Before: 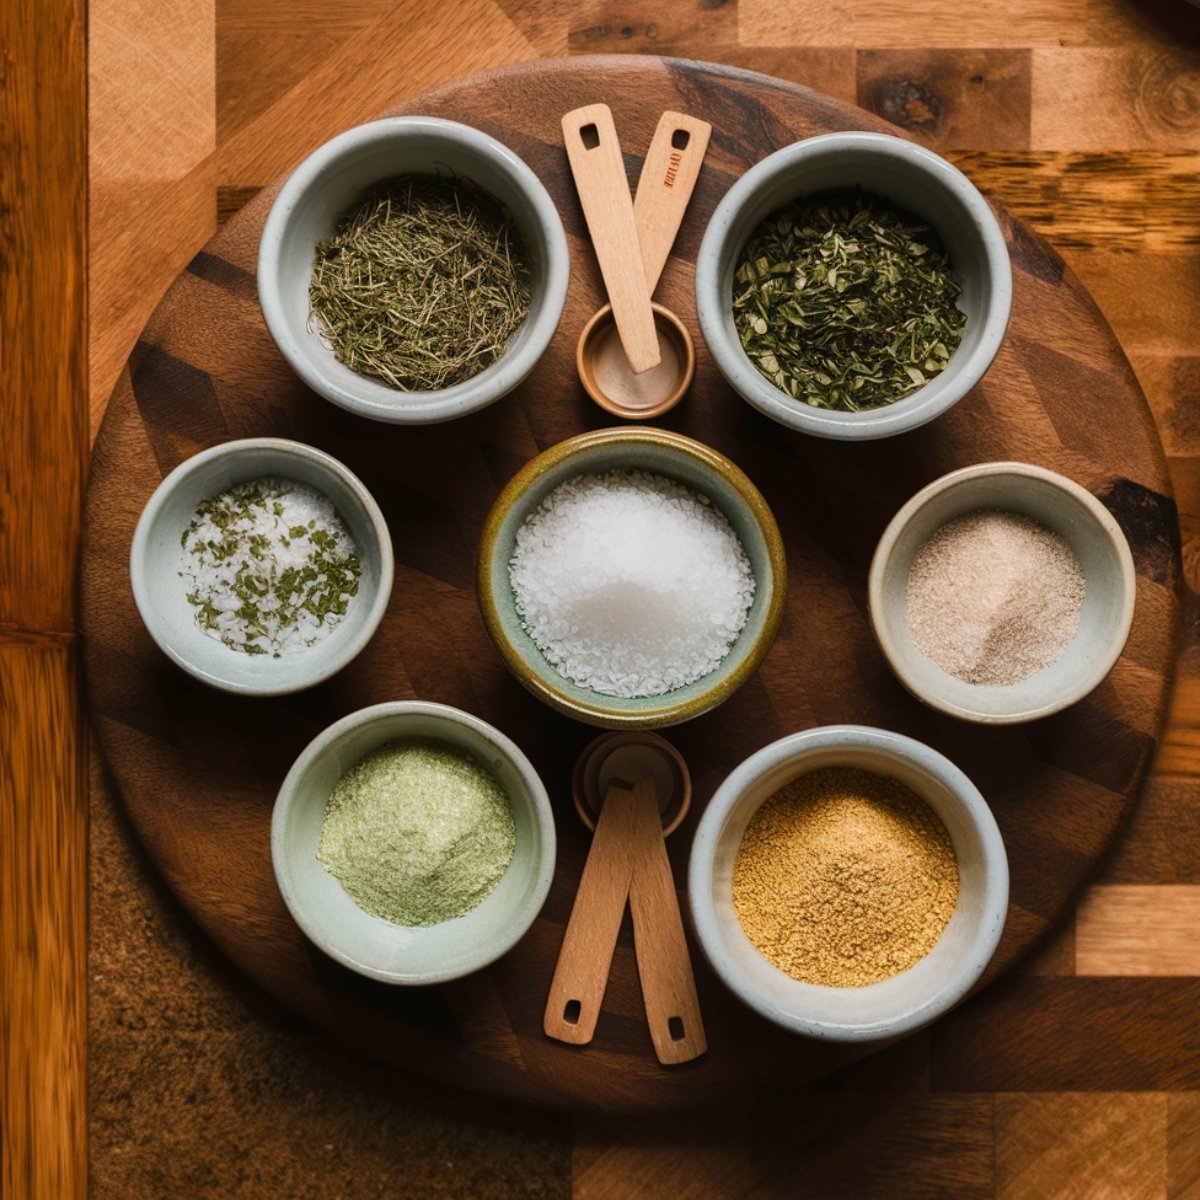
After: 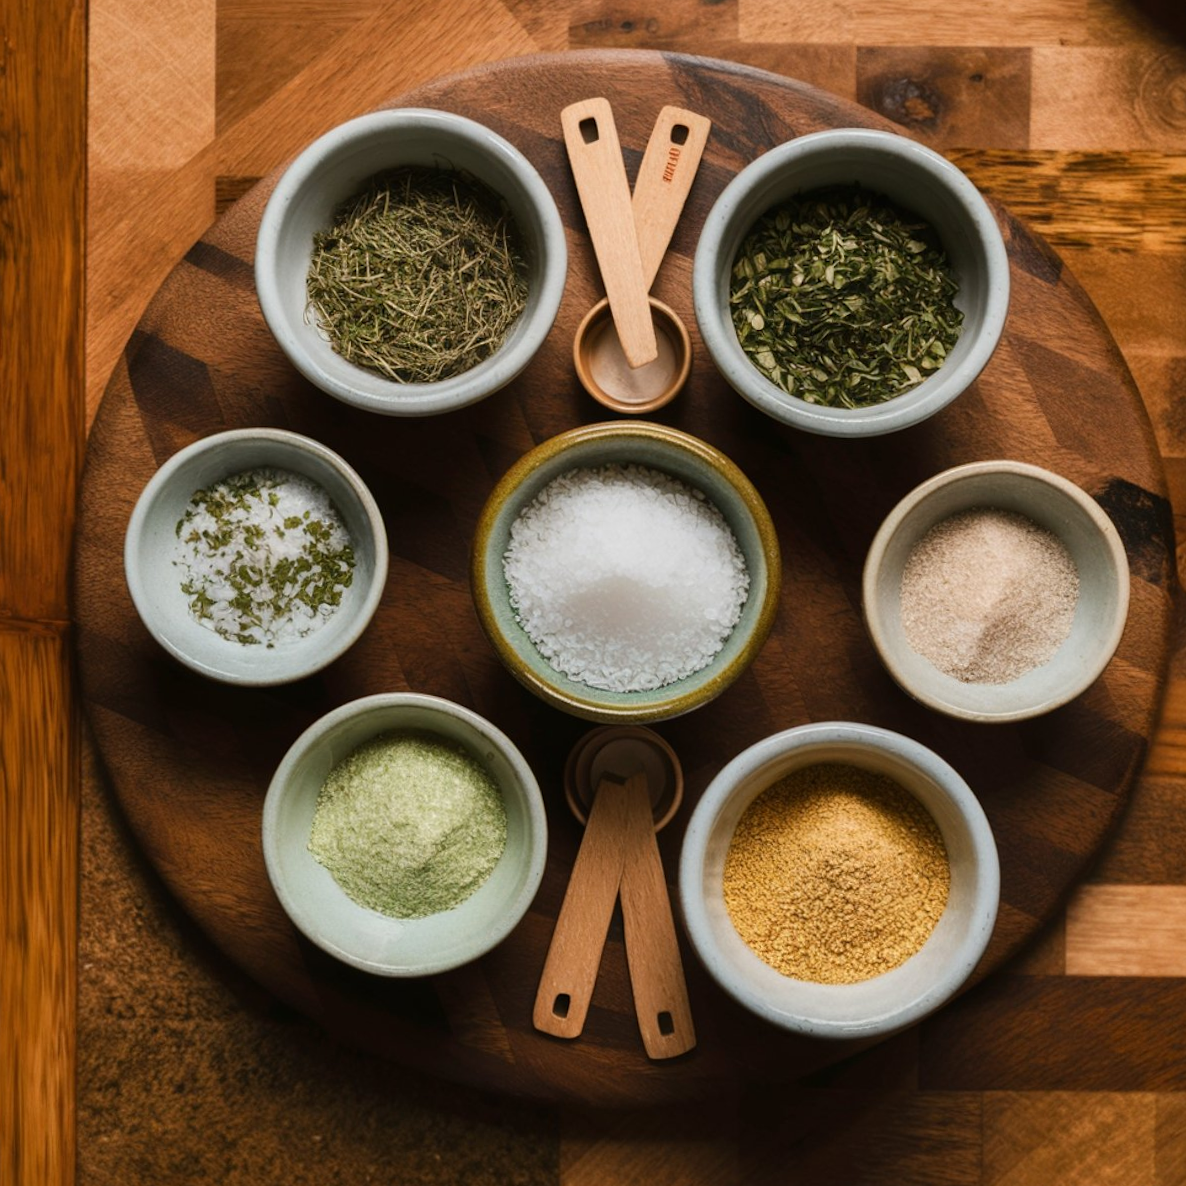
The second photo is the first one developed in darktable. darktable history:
crop and rotate: angle -0.643°
